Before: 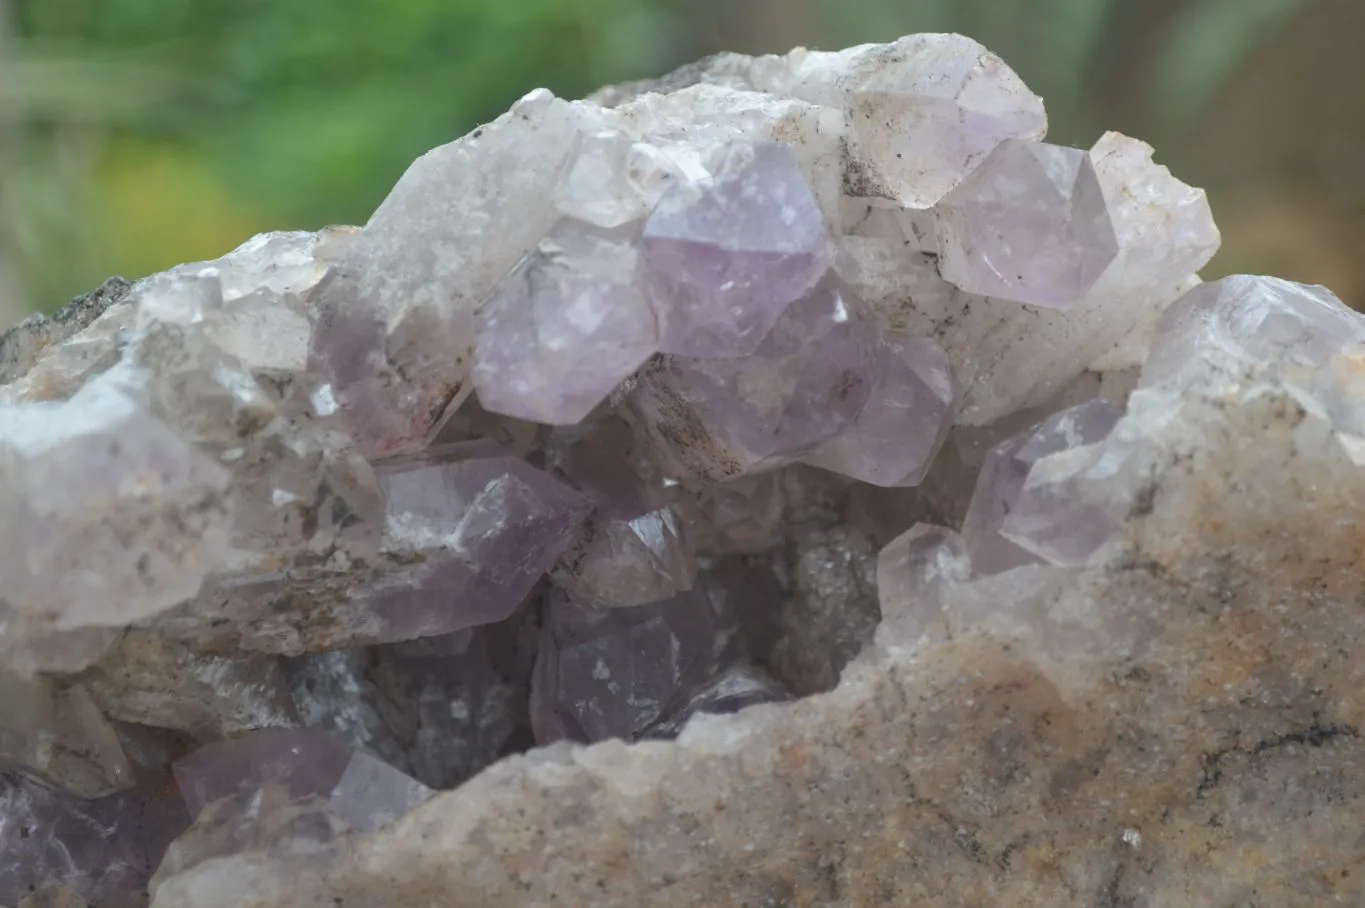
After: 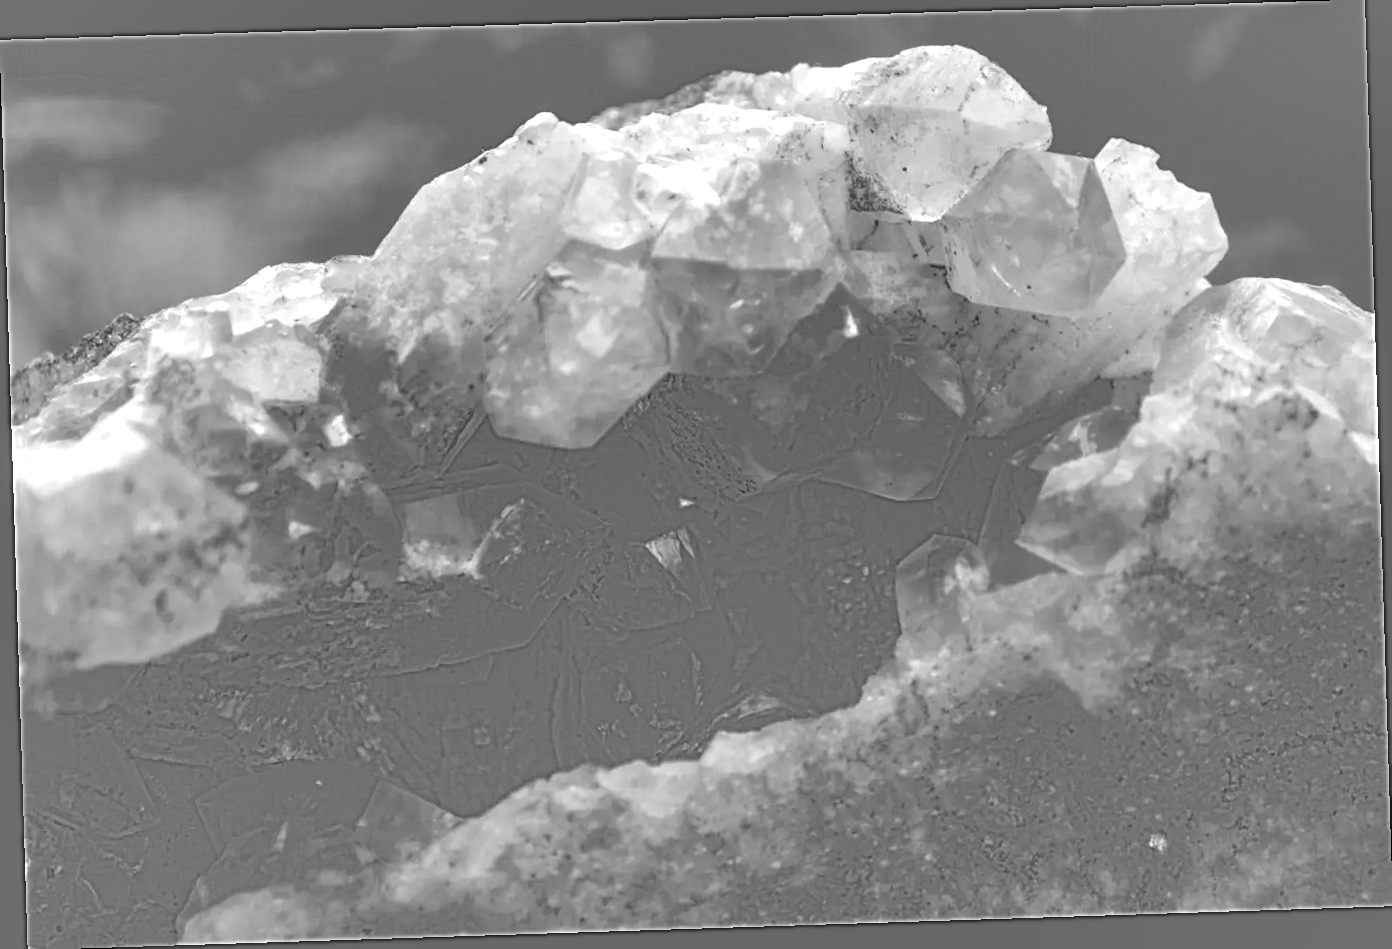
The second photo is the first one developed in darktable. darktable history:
rotate and perspective: rotation -1.77°, lens shift (horizontal) 0.004, automatic cropping off
local contrast: highlights 115%, shadows 42%, detail 293%
exposure: black level correction 0.001, exposure 2.607 EV, compensate exposure bias true, compensate highlight preservation false
highpass: sharpness 5.84%, contrast boost 8.44%
